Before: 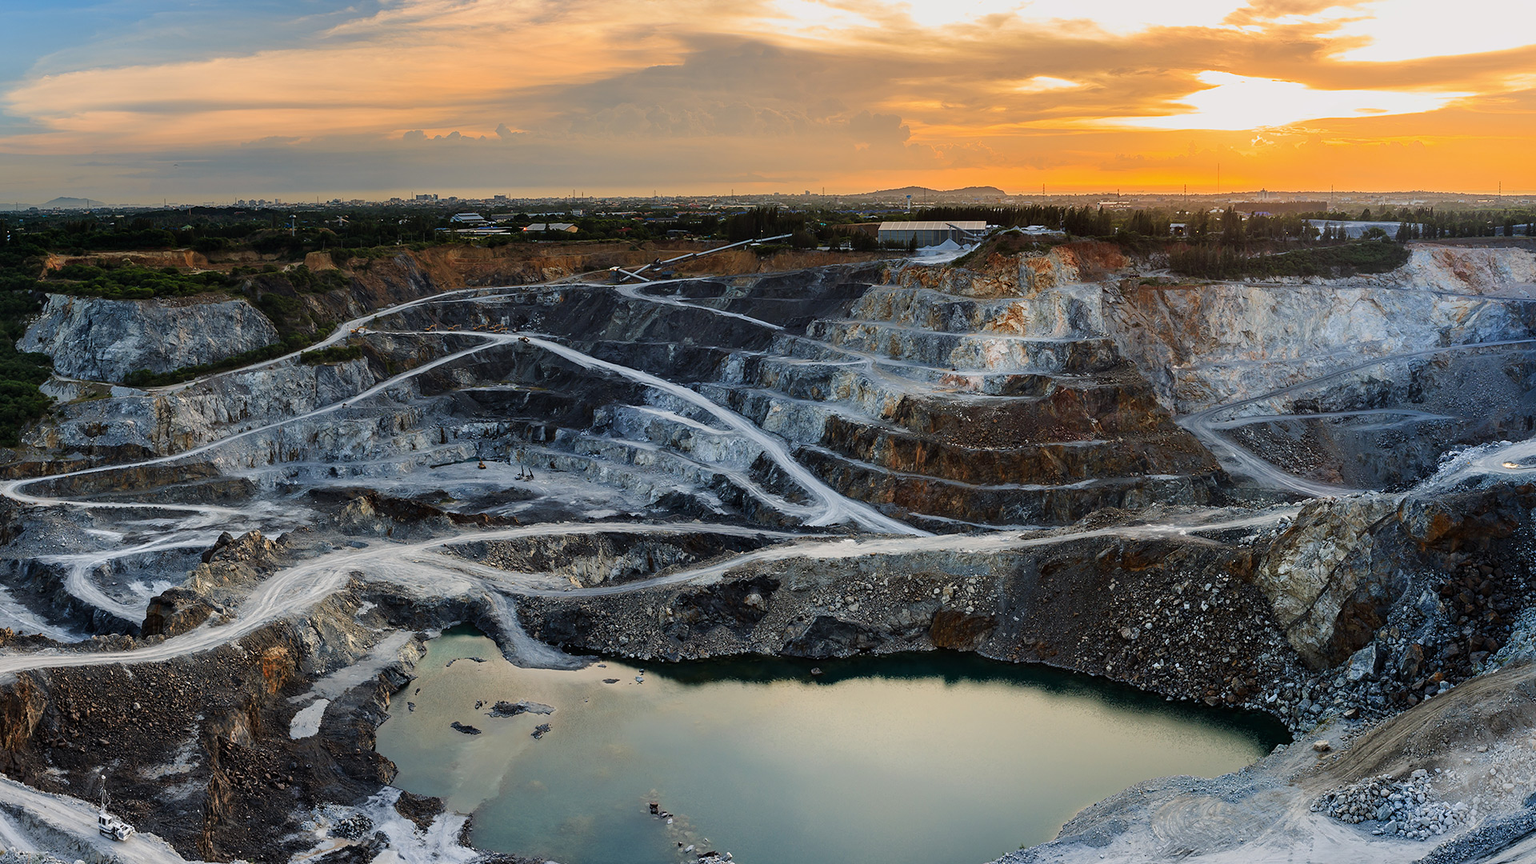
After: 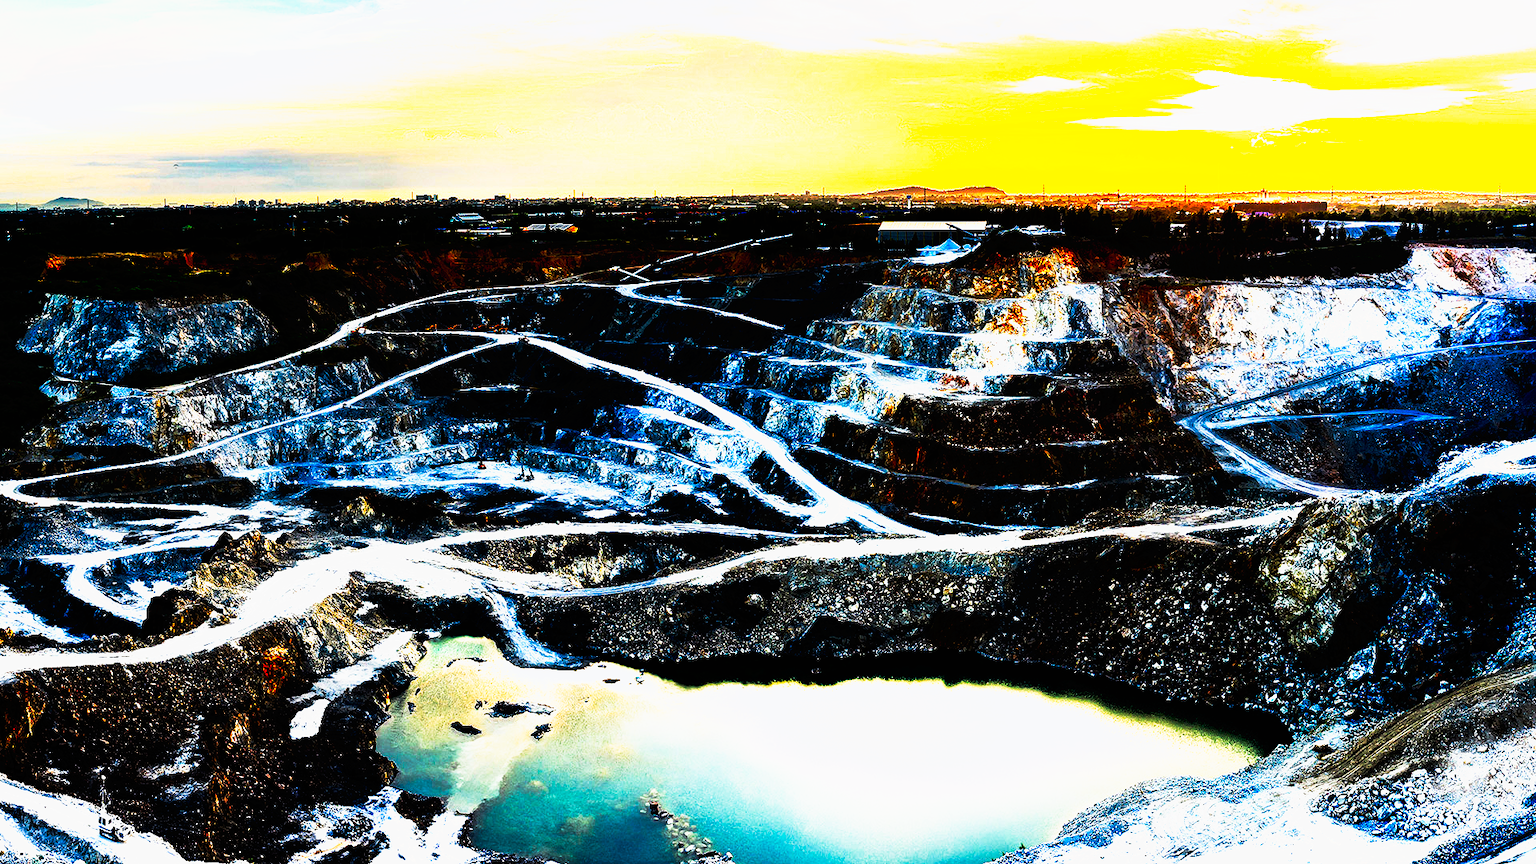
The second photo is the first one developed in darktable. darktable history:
tone curve: curves: ch0 [(0, 0) (0.003, 0.001) (0.011, 0.003) (0.025, 0.003) (0.044, 0.003) (0.069, 0.003) (0.1, 0.006) (0.136, 0.007) (0.177, 0.009) (0.224, 0.007) (0.277, 0.026) (0.335, 0.126) (0.399, 0.254) (0.468, 0.493) (0.543, 0.892) (0.623, 0.984) (0.709, 0.979) (0.801, 0.979) (0.898, 0.982) (1, 1)], preserve colors none
